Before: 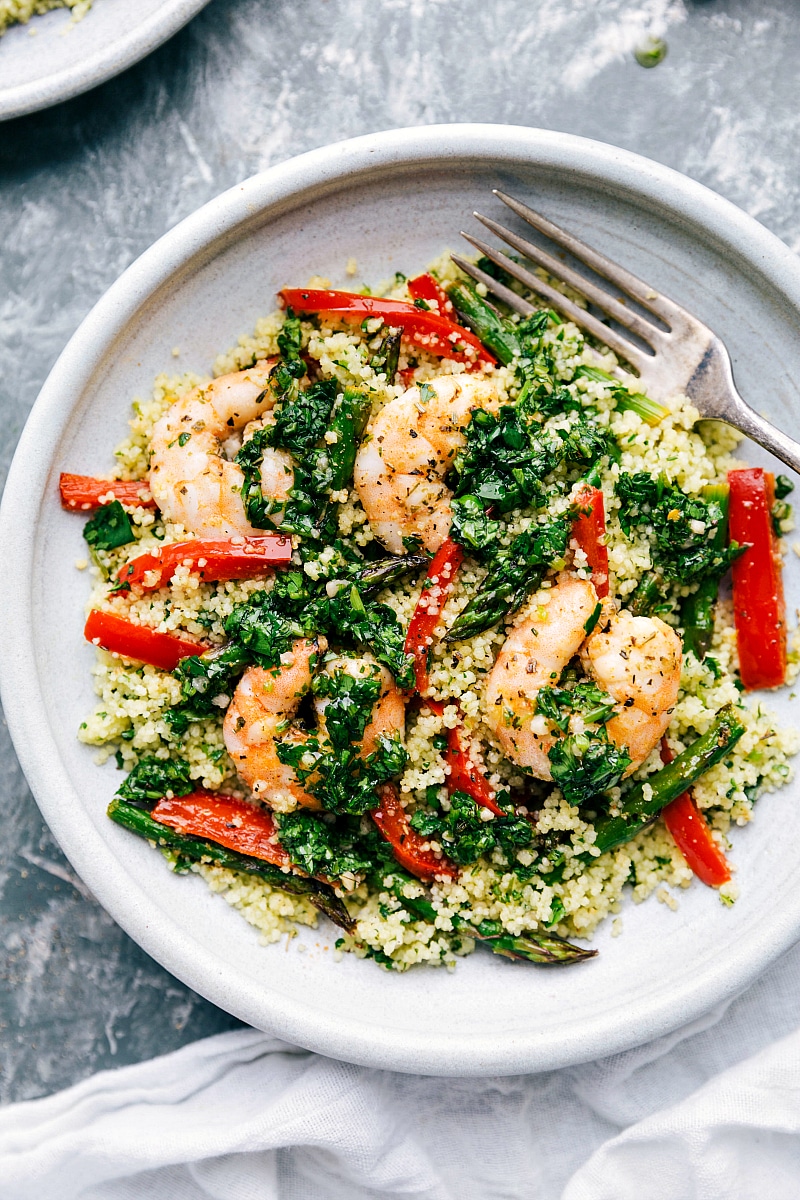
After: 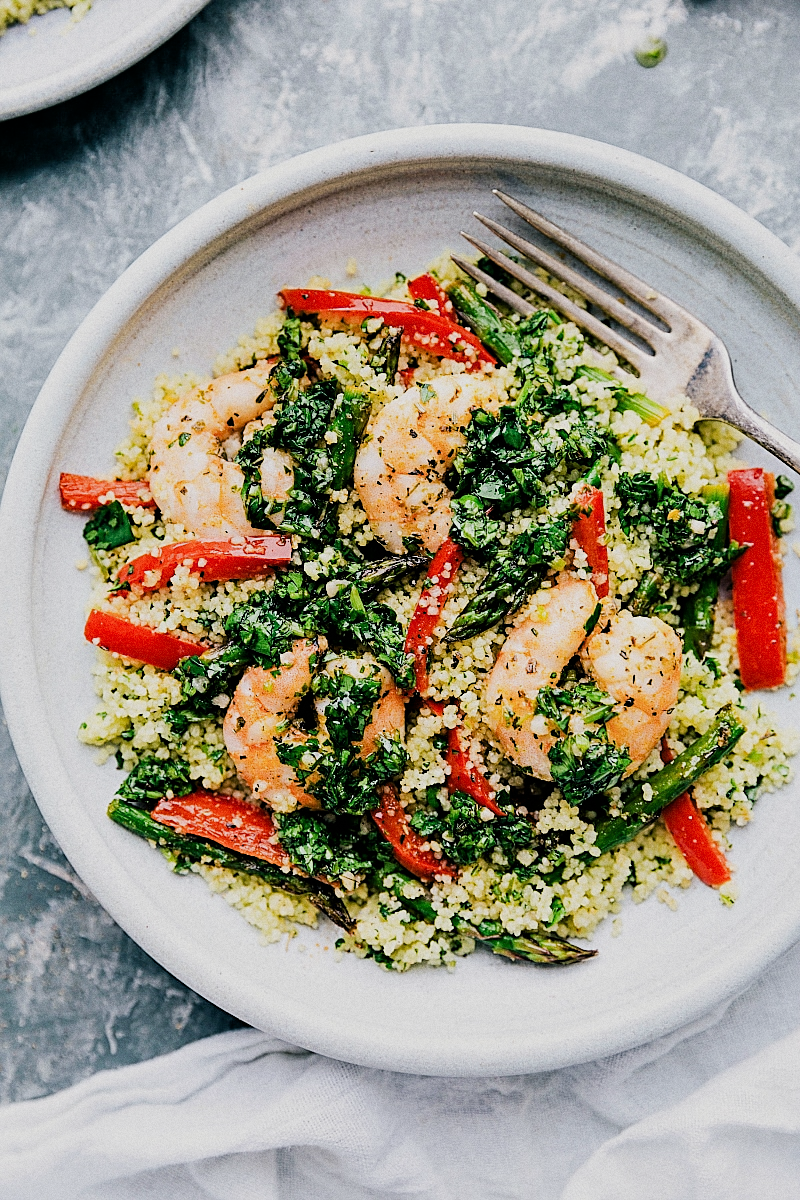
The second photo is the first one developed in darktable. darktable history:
filmic rgb: black relative exposure -7.65 EV, white relative exposure 4.56 EV, hardness 3.61, contrast 1.05
sharpen: on, module defaults
exposure: black level correction 0.001, exposure 0.191 EV, compensate highlight preservation false
grain: coarseness 0.09 ISO
